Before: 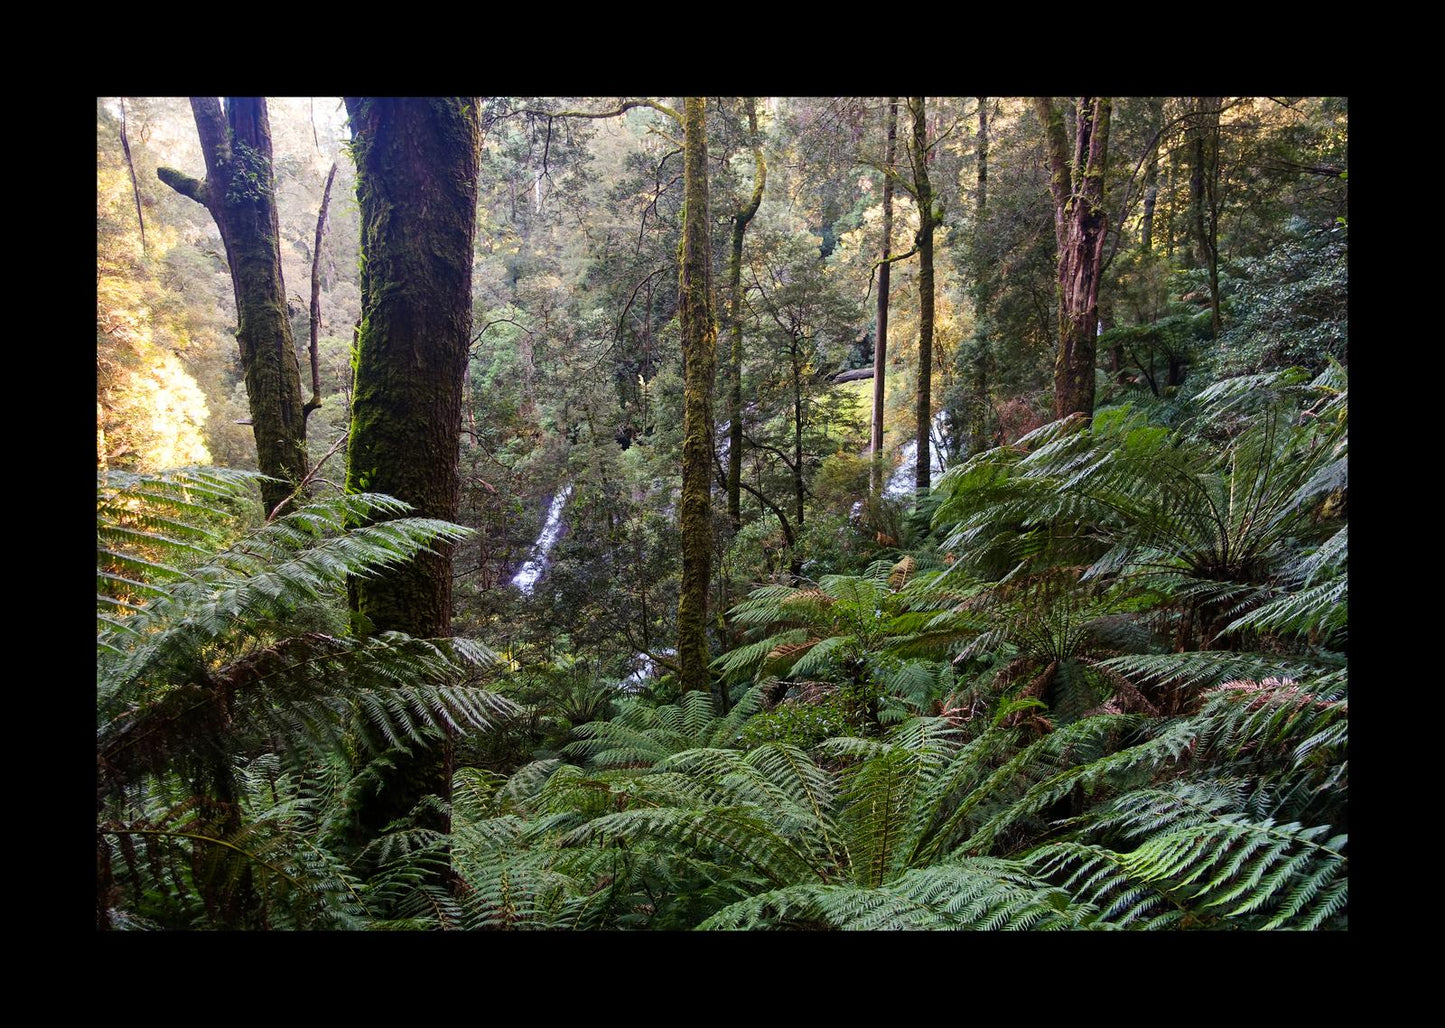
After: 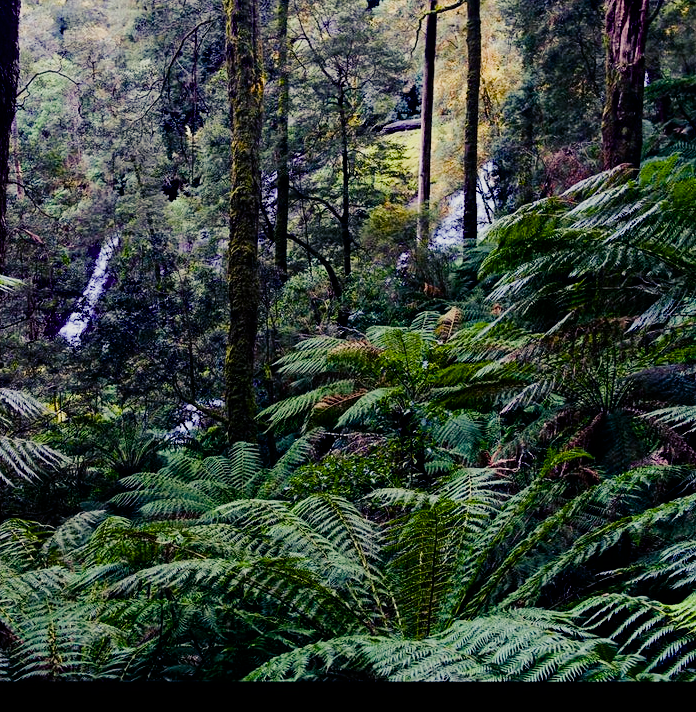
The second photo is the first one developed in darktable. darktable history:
color balance rgb: shadows lift › luminance -28.982%, shadows lift › chroma 15.181%, shadows lift › hue 268.2°, linear chroma grading › shadows -2.885%, linear chroma grading › highlights -3.38%, perceptual saturation grading › global saturation 20%, perceptual saturation grading › highlights -25.766%, perceptual saturation grading › shadows 49.955%, perceptual brilliance grading › highlights 20.325%, perceptual brilliance grading › mid-tones 20.466%, perceptual brilliance grading › shadows -20.755%, saturation formula JzAzBz (2021)
filmic rgb: black relative exposure -7.65 EV, white relative exposure 4.56 EV, threshold 5.94 EV, hardness 3.61, enable highlight reconstruction true
crop: left 31.356%, top 24.275%, right 20.45%, bottom 6.427%
